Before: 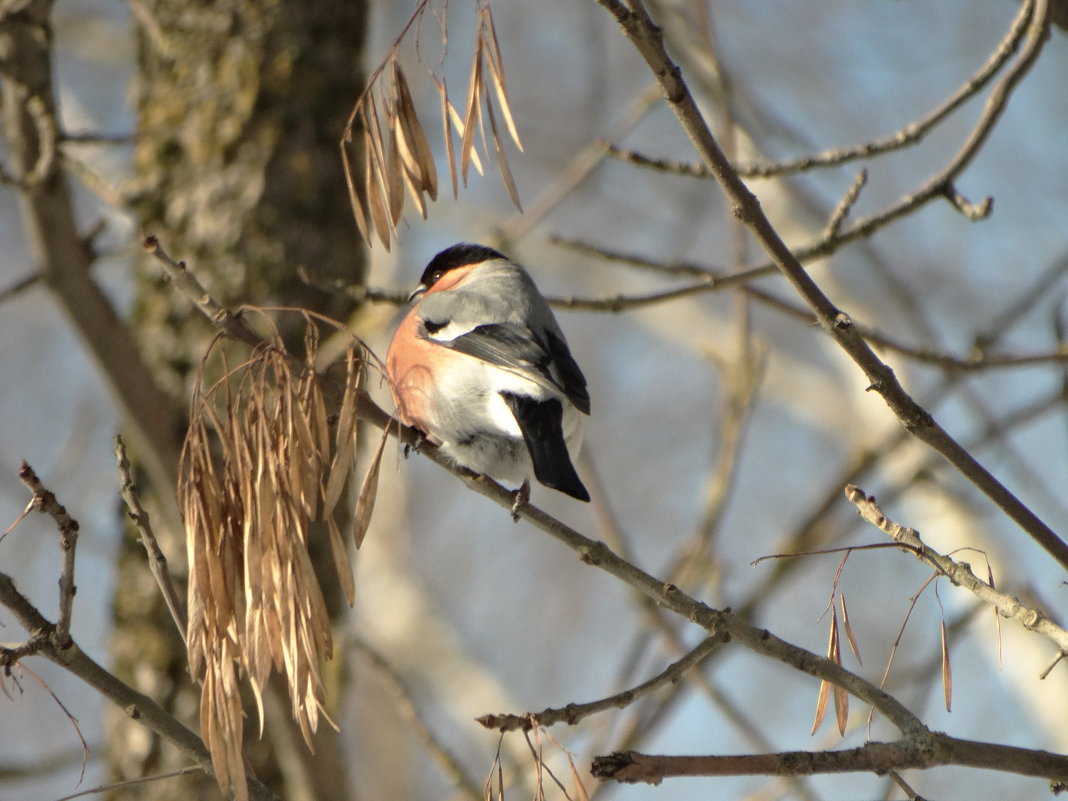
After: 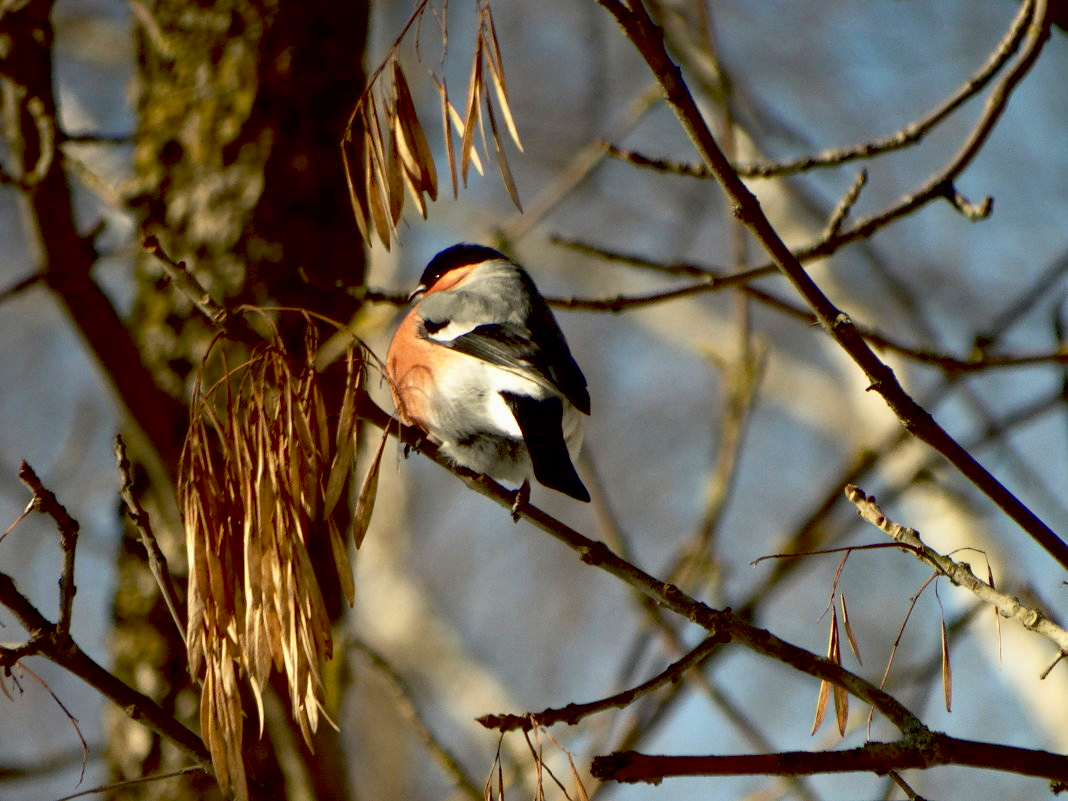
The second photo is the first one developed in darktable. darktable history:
contrast equalizer: octaves 7, y [[0.5, 0.5, 0.472, 0.5, 0.5, 0.5], [0.5 ×6], [0.5 ×6], [0 ×6], [0 ×6]], mix 0.297
exposure: black level correction 0.056, exposure -0.032 EV, compensate highlight preservation false
contrast brightness saturation: contrast 0.116, brightness -0.116, saturation 0.205
